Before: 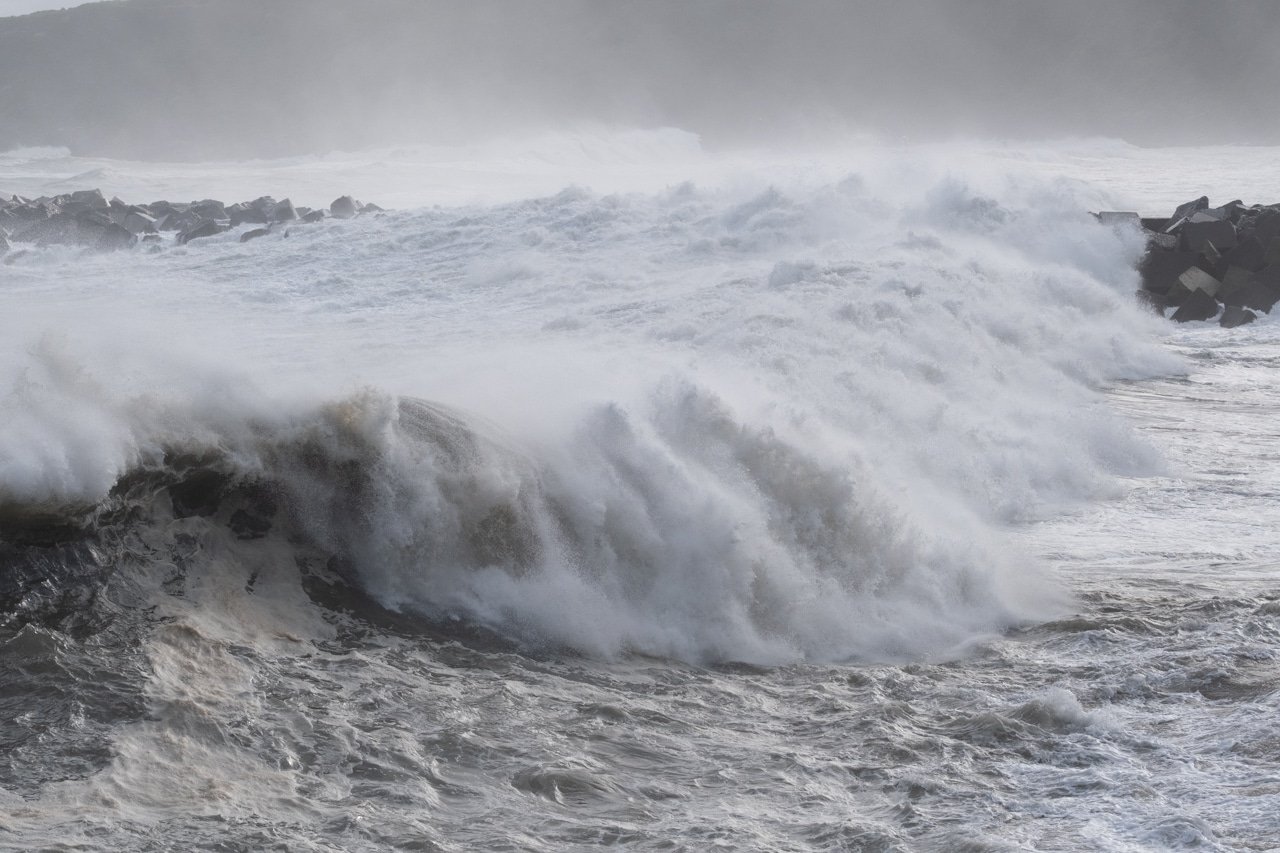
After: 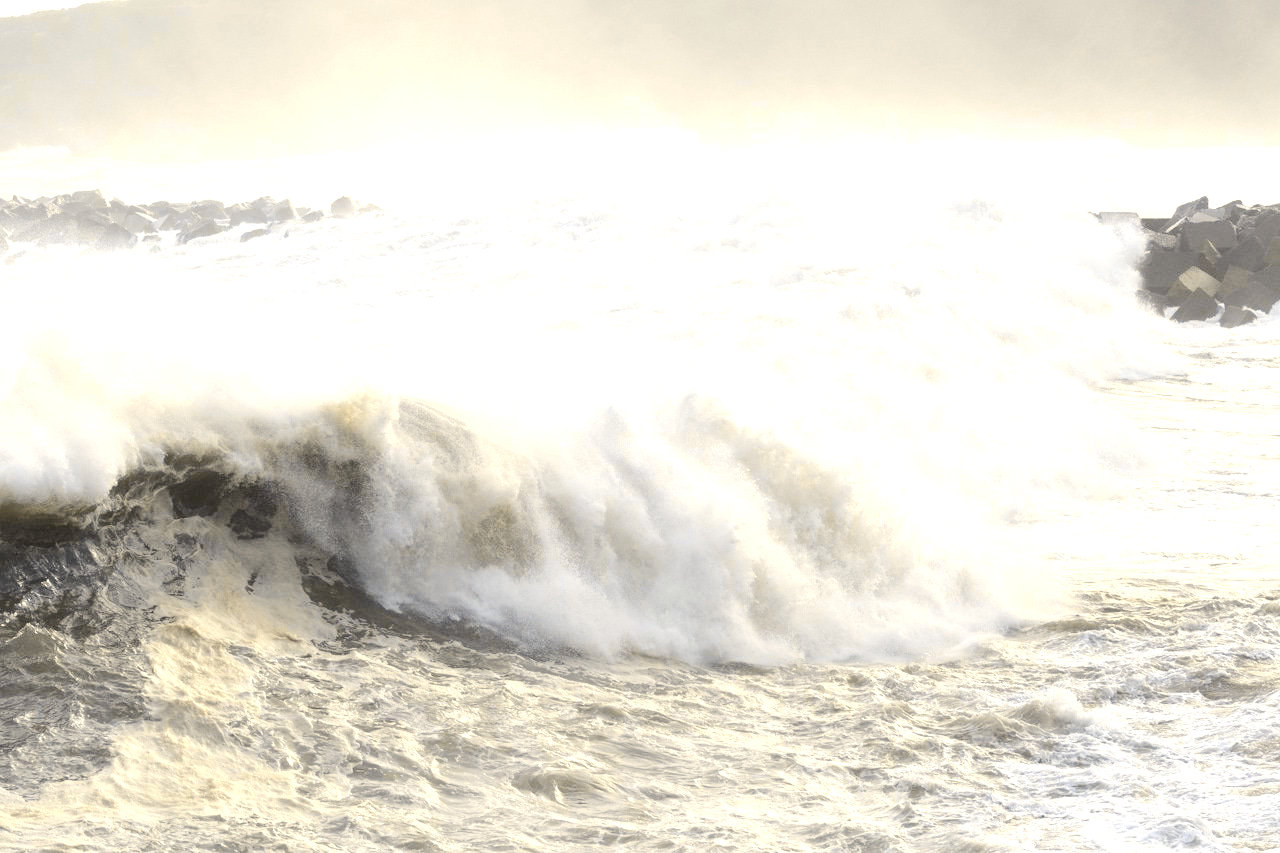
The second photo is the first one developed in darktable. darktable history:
white balance: red 1.029, blue 0.92
exposure: black level correction 0.001, exposure 1.3 EV, compensate highlight preservation false
tone curve: curves: ch0 [(0, 0) (0.239, 0.248) (0.508, 0.606) (0.828, 0.878) (1, 1)]; ch1 [(0, 0) (0.401, 0.42) (0.45, 0.464) (0.492, 0.498) (0.511, 0.507) (0.561, 0.549) (0.688, 0.726) (1, 1)]; ch2 [(0, 0) (0.411, 0.433) (0.5, 0.504) (0.545, 0.574) (1, 1)], color space Lab, independent channels, preserve colors none
